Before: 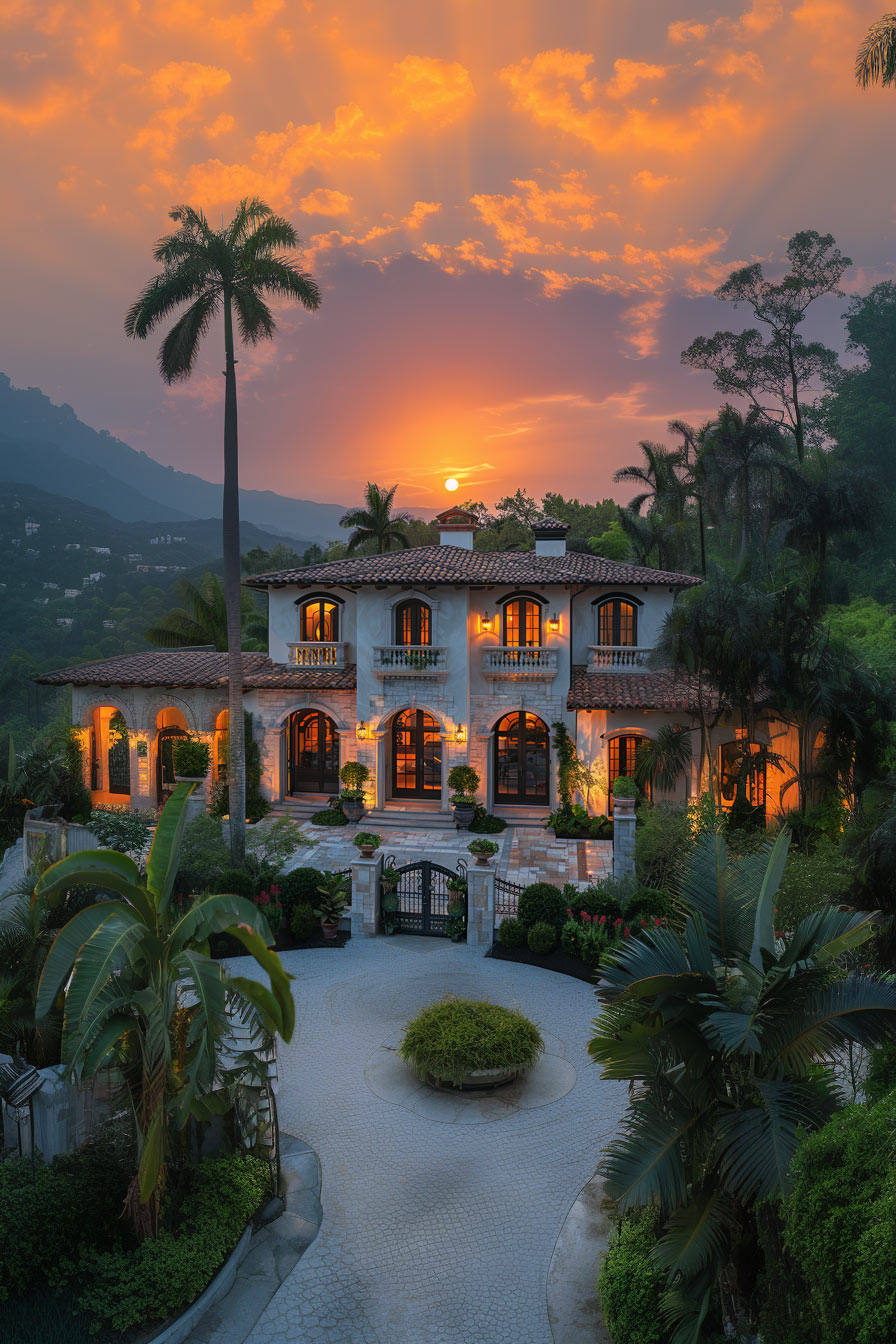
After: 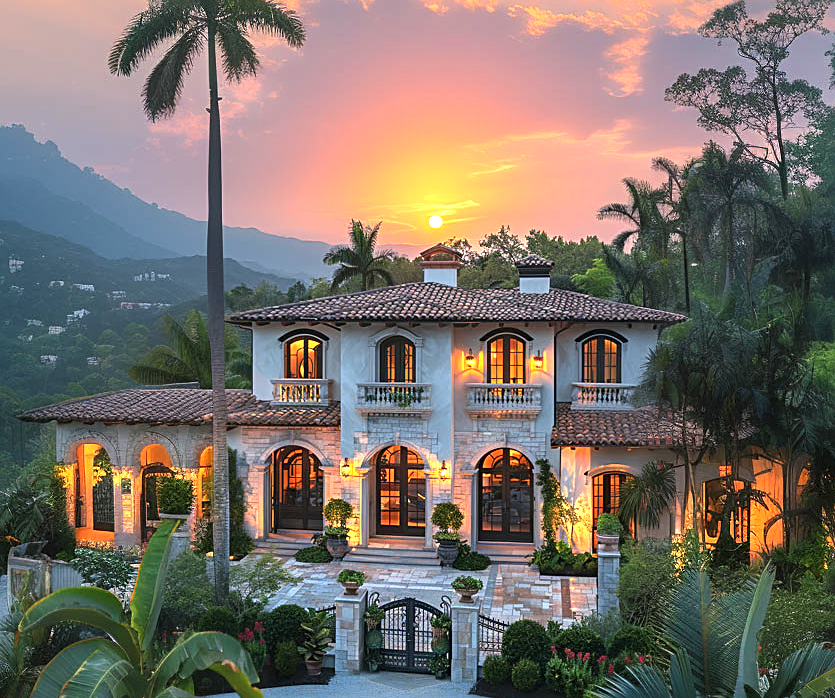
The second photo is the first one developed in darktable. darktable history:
exposure: black level correction 0, exposure 1.096 EV, compensate highlight preservation false
sharpen: on, module defaults
crop: left 1.815%, top 19.638%, right 4.965%, bottom 28.392%
contrast brightness saturation: contrast 0.073
